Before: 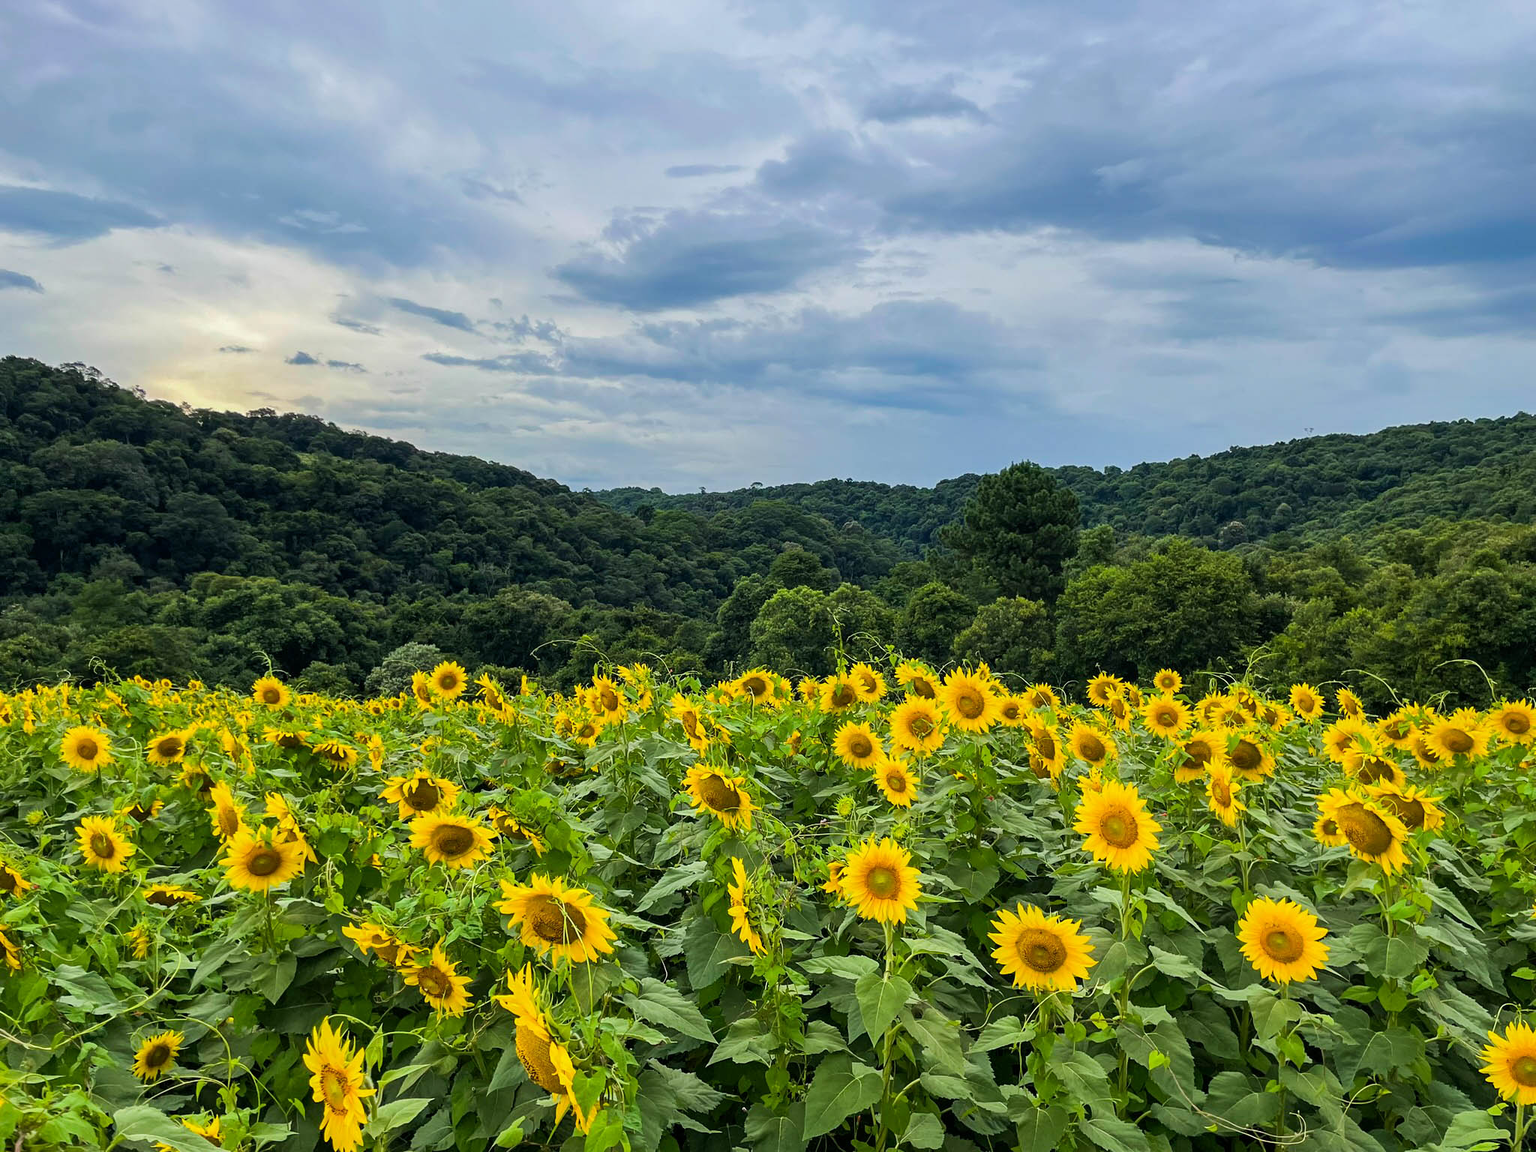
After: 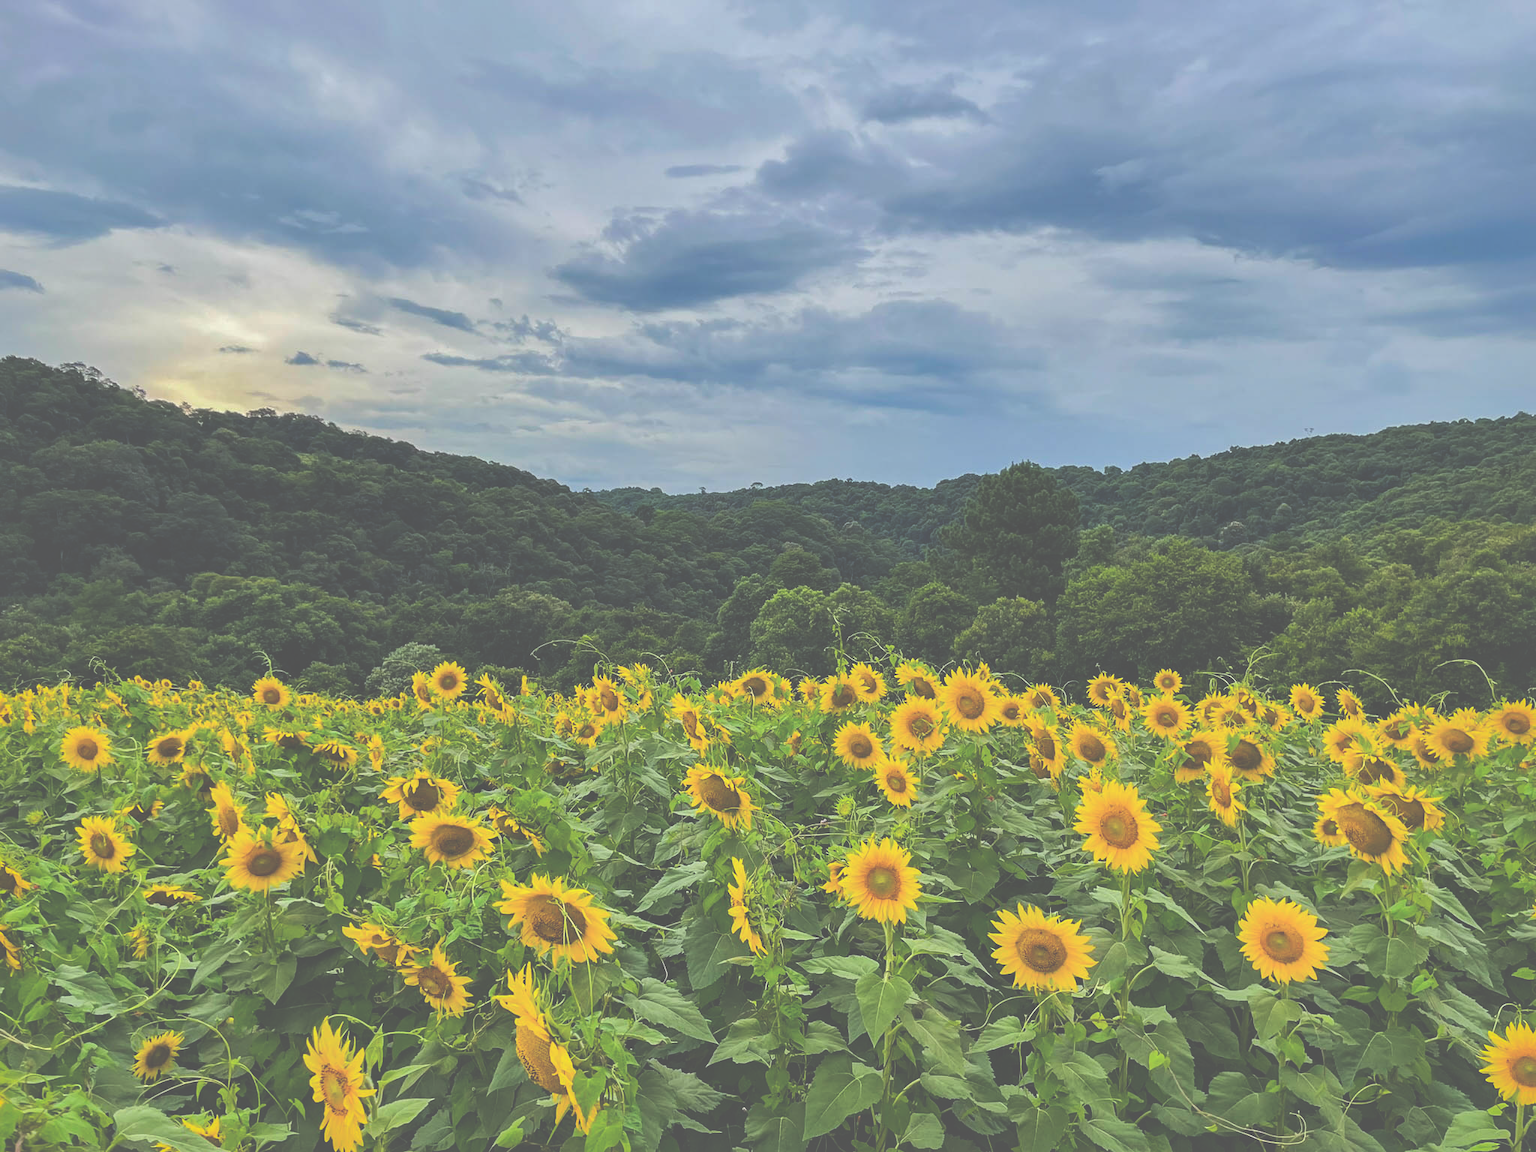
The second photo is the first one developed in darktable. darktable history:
shadows and highlights: on, module defaults
exposure: black level correction -0.087, compensate highlight preservation false
